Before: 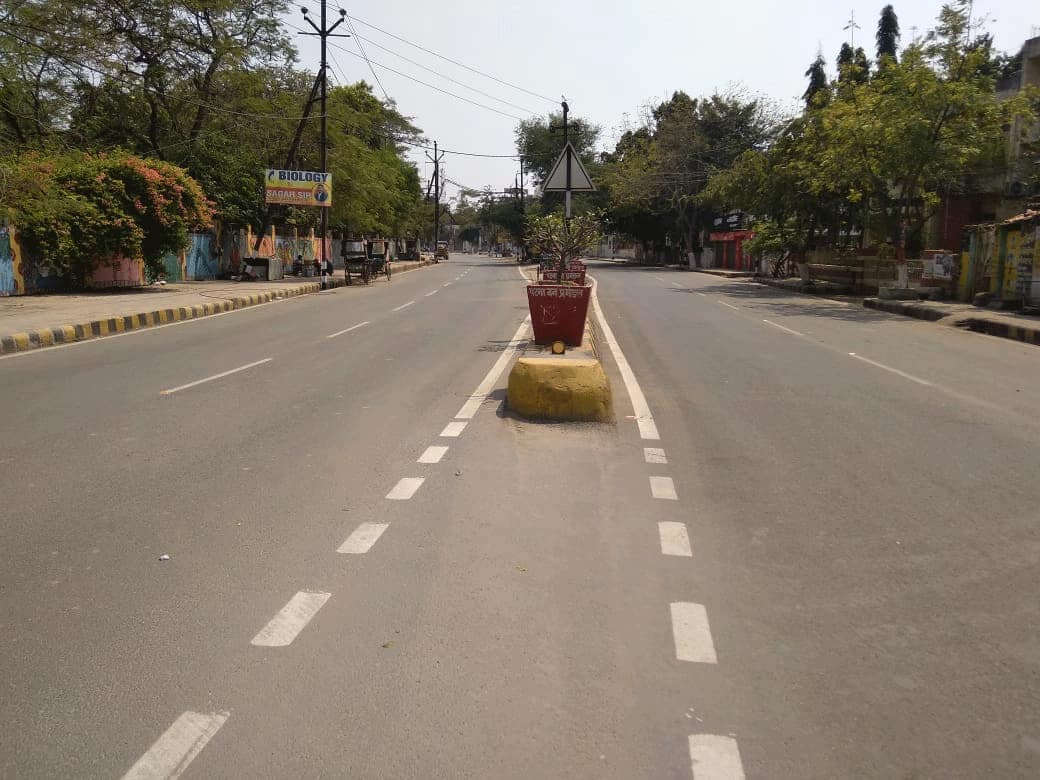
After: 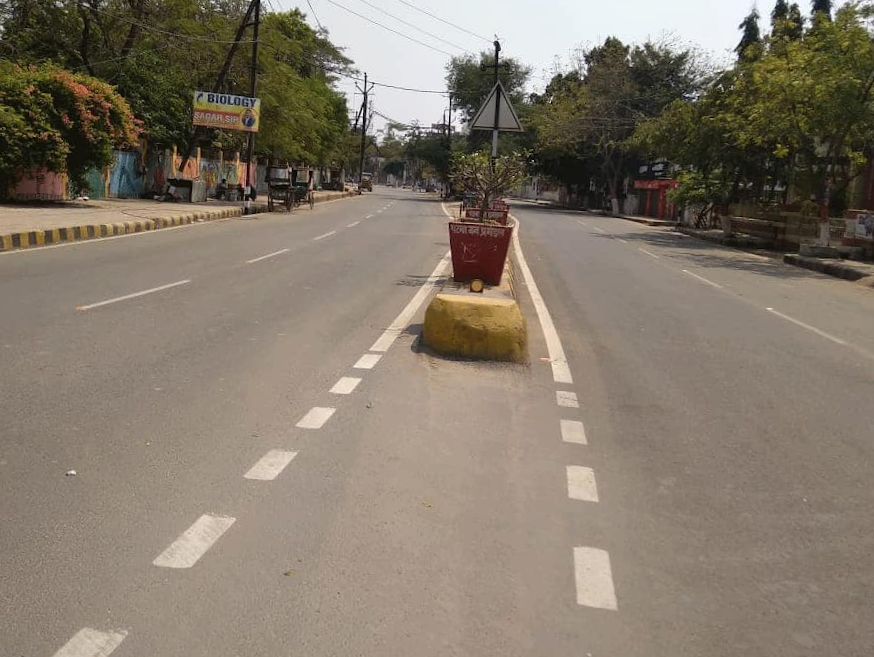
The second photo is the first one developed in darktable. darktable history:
crop and rotate: angle -3.27°, left 5.043%, top 5.184%, right 4.641%, bottom 4.211%
